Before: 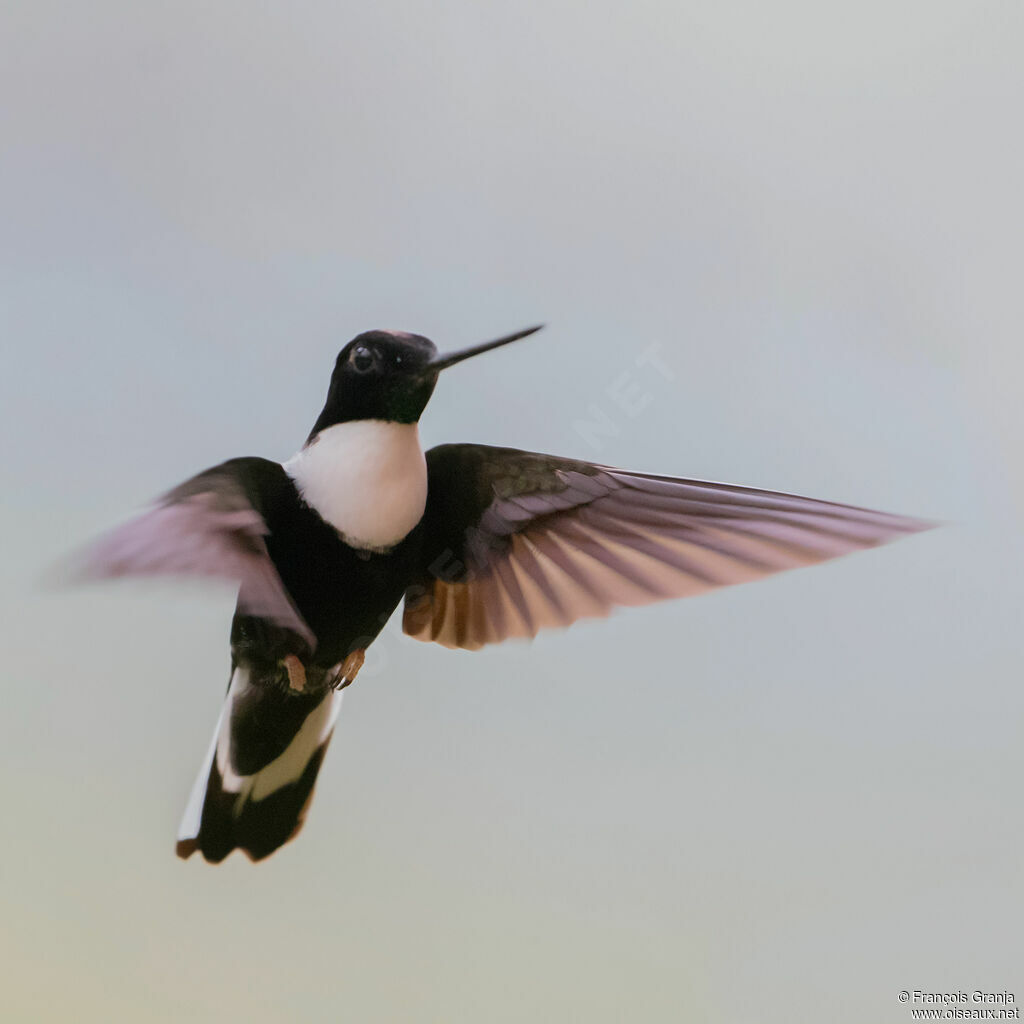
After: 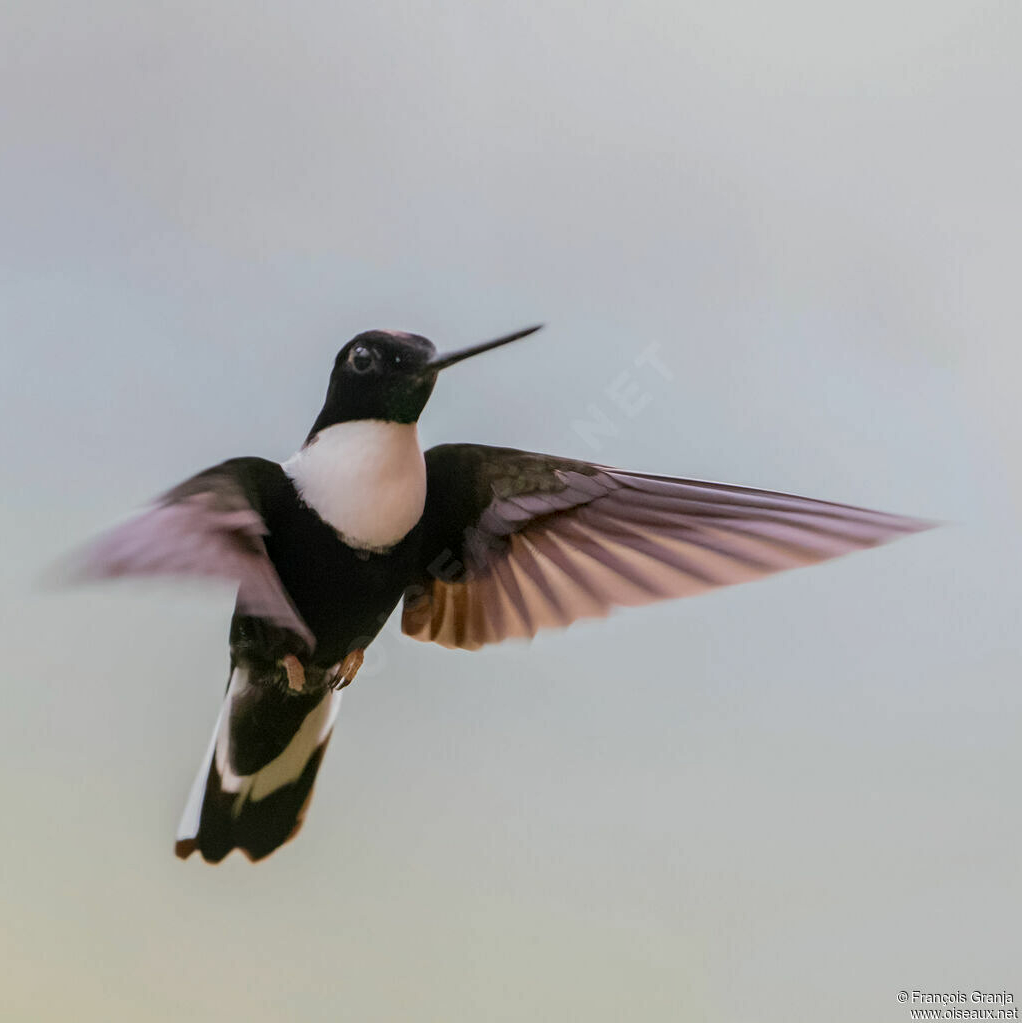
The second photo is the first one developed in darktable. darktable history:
crop and rotate: left 0.179%, bottom 0.007%
local contrast: on, module defaults
